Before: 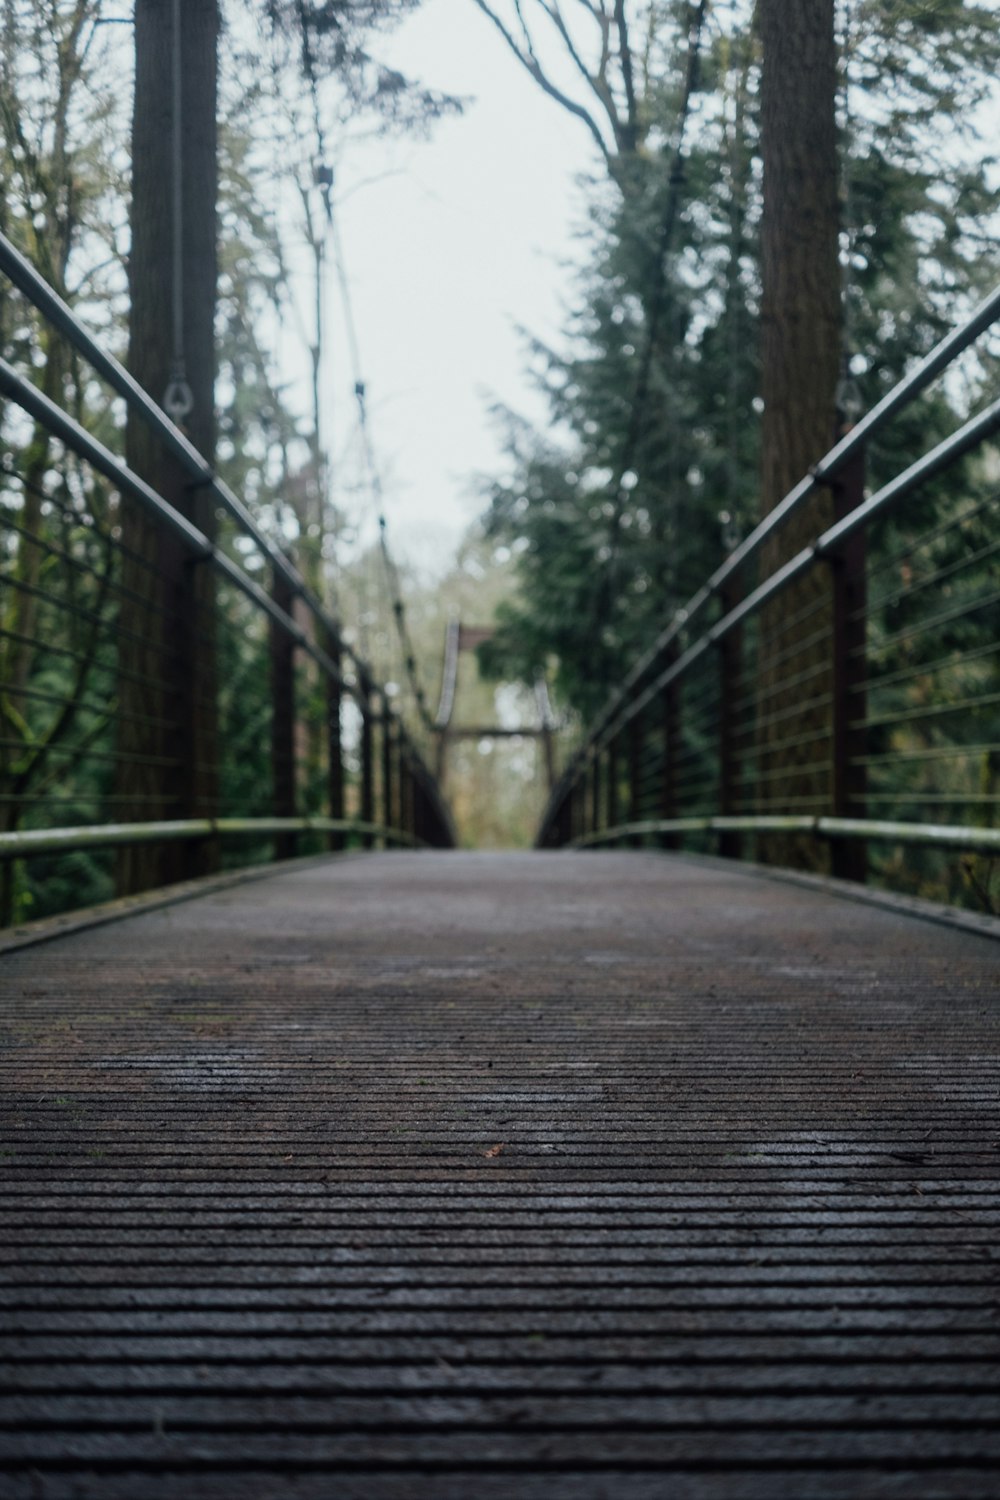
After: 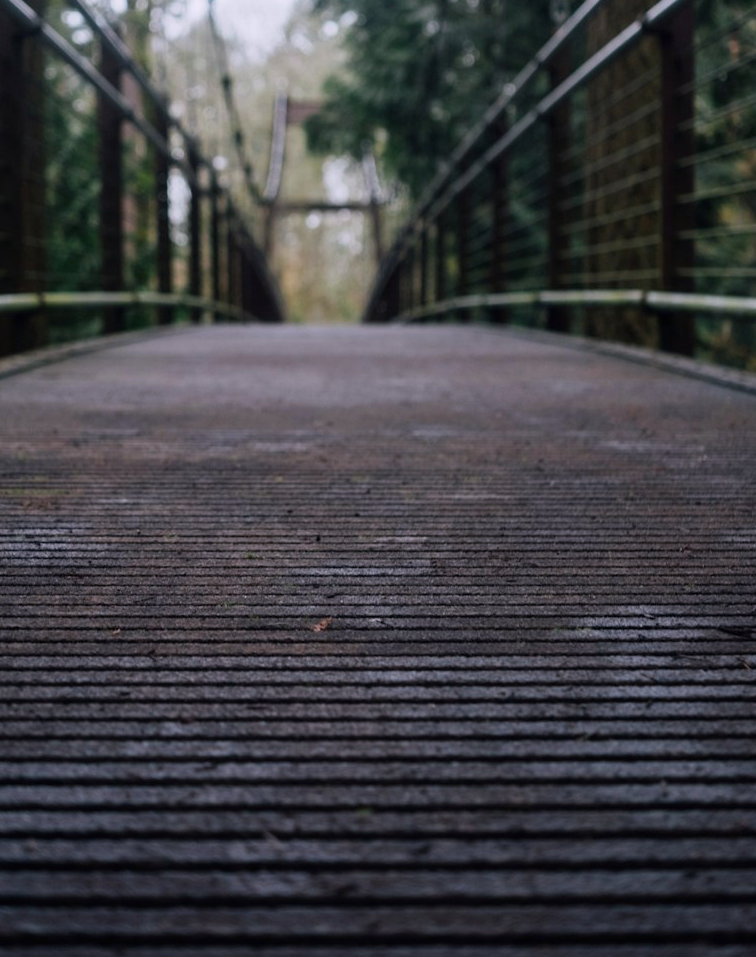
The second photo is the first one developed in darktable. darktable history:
white balance: red 1.05, blue 1.072
crop and rotate: left 17.299%, top 35.115%, right 7.015%, bottom 1.024%
